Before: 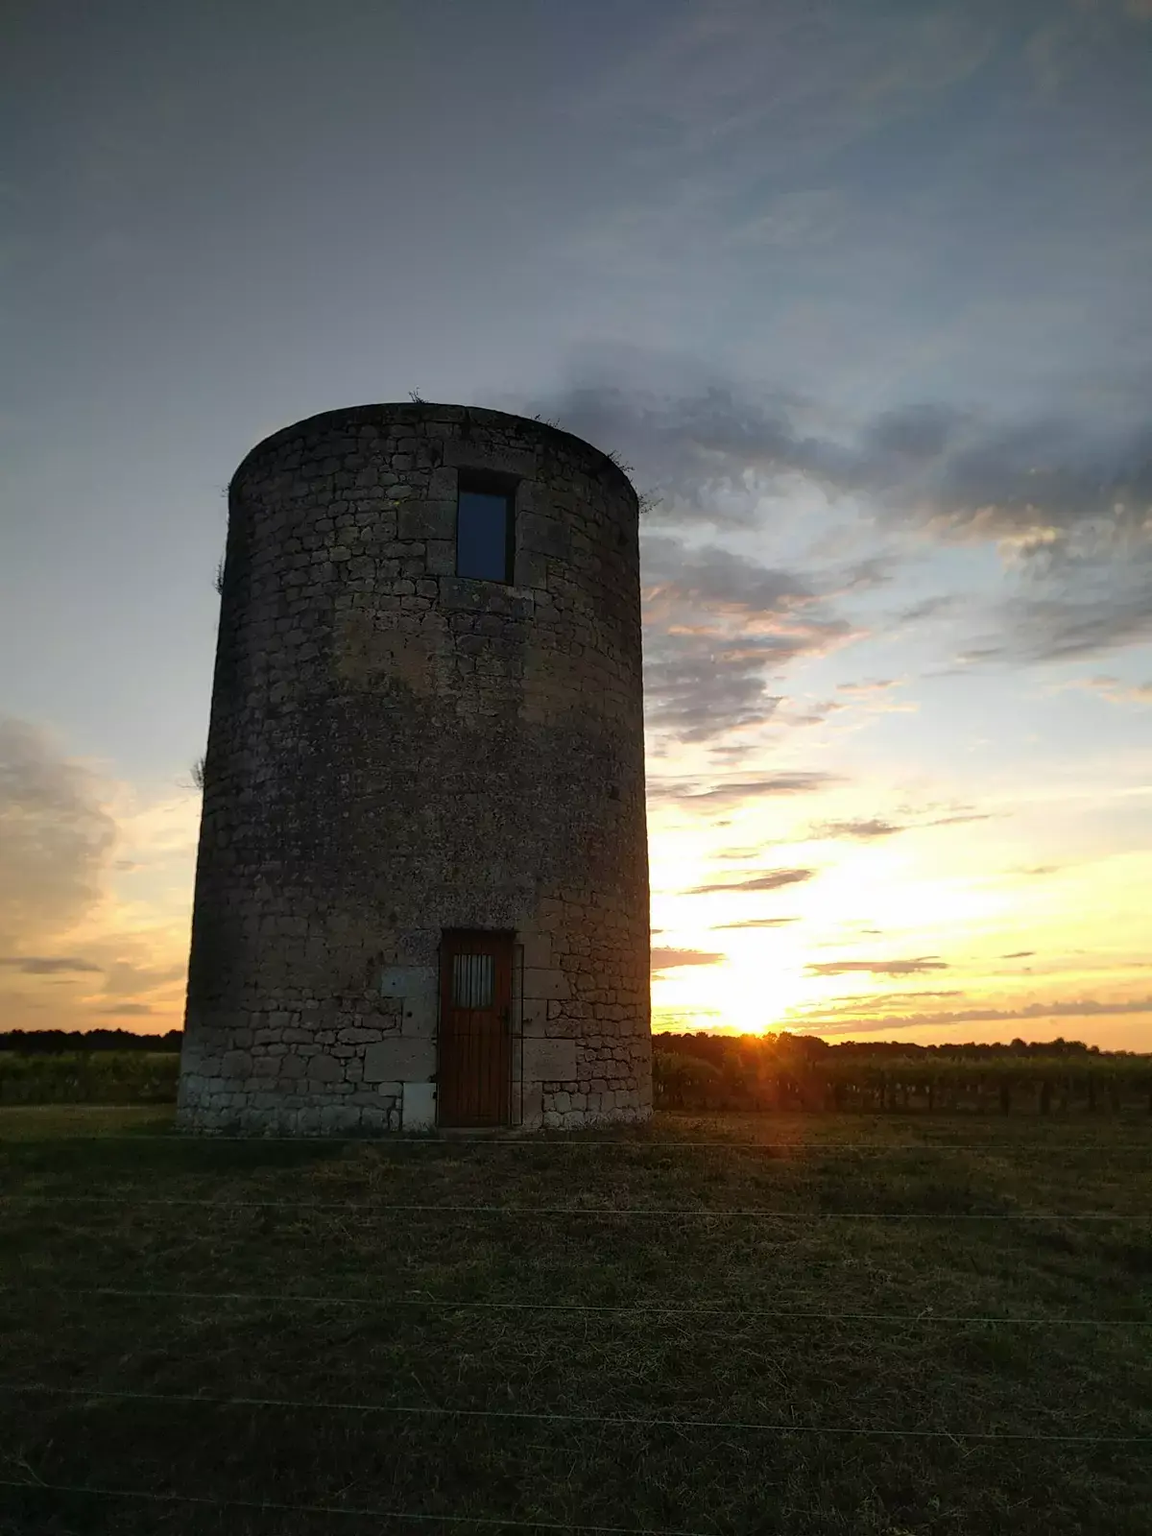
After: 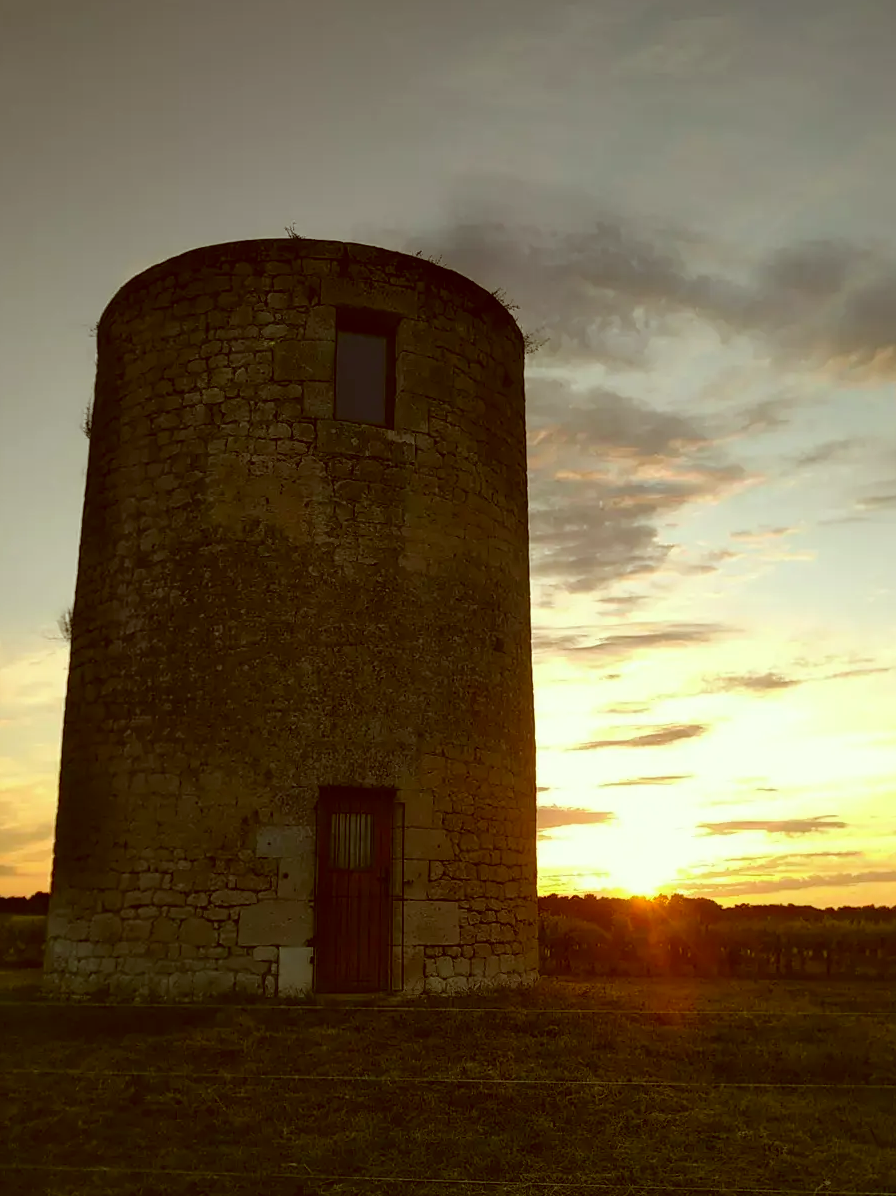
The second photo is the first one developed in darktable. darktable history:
crop and rotate: left 11.831%, top 11.346%, right 13.429%, bottom 13.899%
color correction: highlights a* -5.94, highlights b* 9.48, shadows a* 10.12, shadows b* 23.94
